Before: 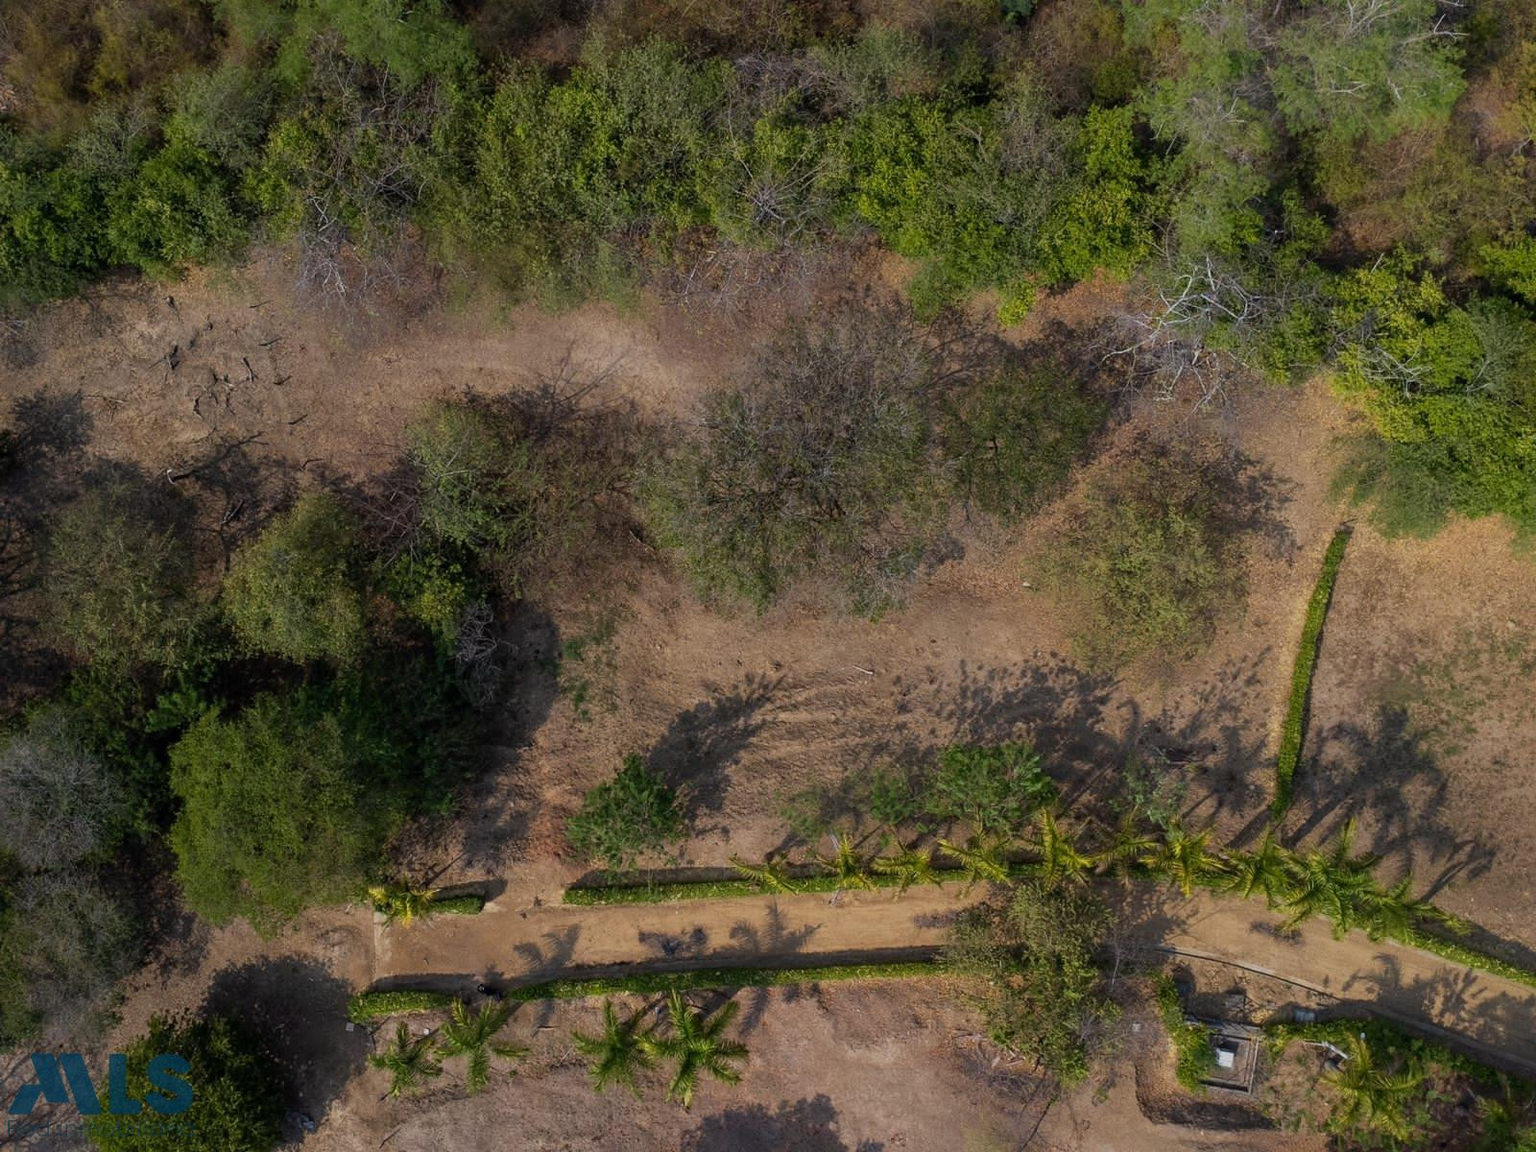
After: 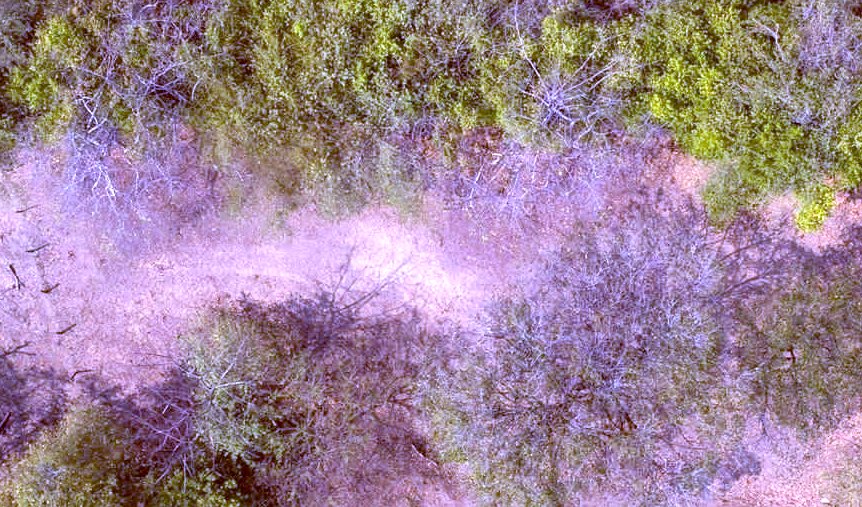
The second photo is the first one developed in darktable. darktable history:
exposure: black level correction 0.001, exposure 1.719 EV, compensate exposure bias true, compensate highlight preservation false
crop: left 15.306%, top 9.065%, right 30.789%, bottom 48.638%
white balance: red 0.98, blue 1.61
rgb levels: mode RGB, independent channels, levels [[0, 0.474, 1], [0, 0.5, 1], [0, 0.5, 1]]
color balance: lift [1, 1.015, 1.004, 0.985], gamma [1, 0.958, 0.971, 1.042], gain [1, 0.956, 0.977, 1.044]
